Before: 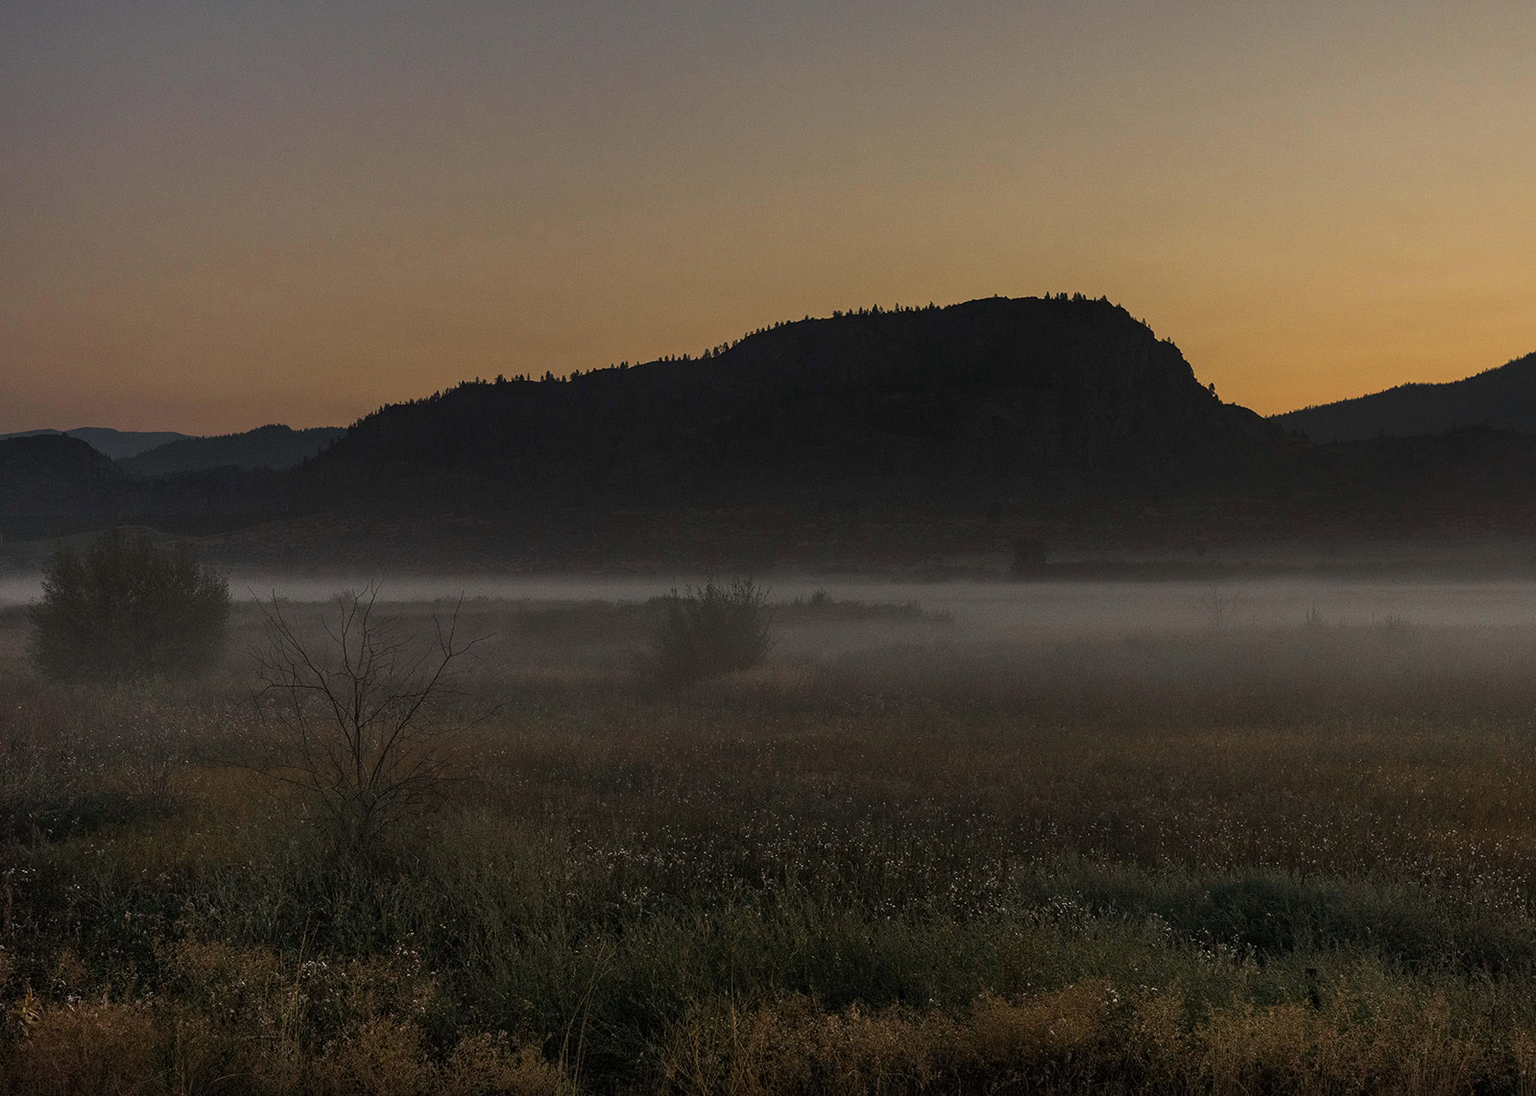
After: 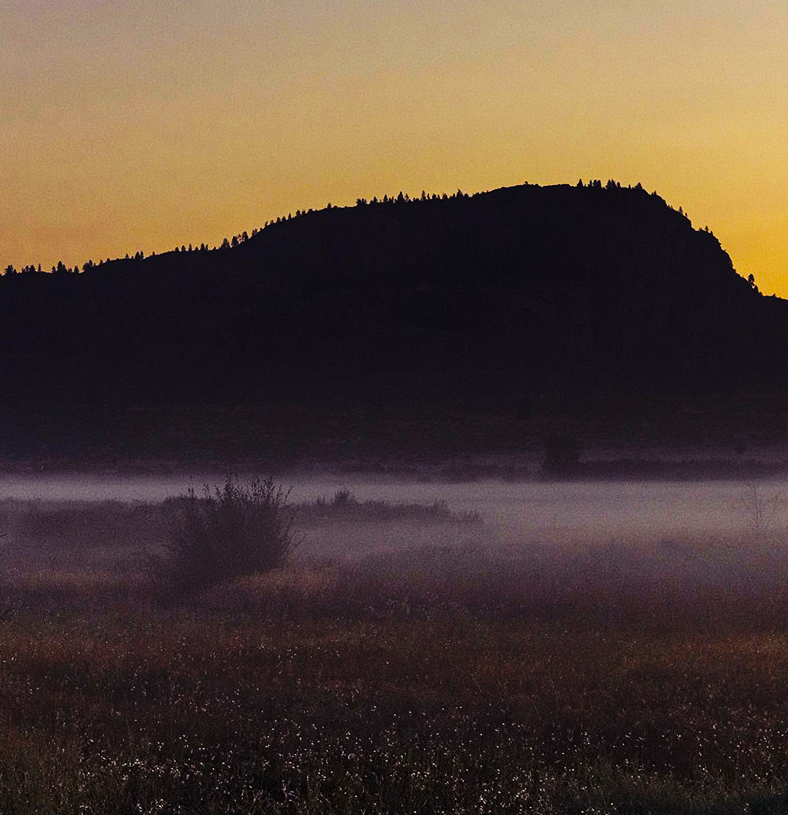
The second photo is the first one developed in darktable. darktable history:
base curve: curves: ch0 [(0, 0) (0.036, 0.025) (0.121, 0.166) (0.206, 0.329) (0.605, 0.79) (1, 1)], preserve colors none
crop: left 31.981%, top 11.006%, right 18.708%, bottom 17.574%
exposure: exposure 0.299 EV, compensate highlight preservation false
color balance rgb: shadows lift › luminance -21.308%, shadows lift › chroma 9.314%, shadows lift › hue 282.58°, perceptual saturation grading › global saturation 16.243%, global vibrance 14.874%
